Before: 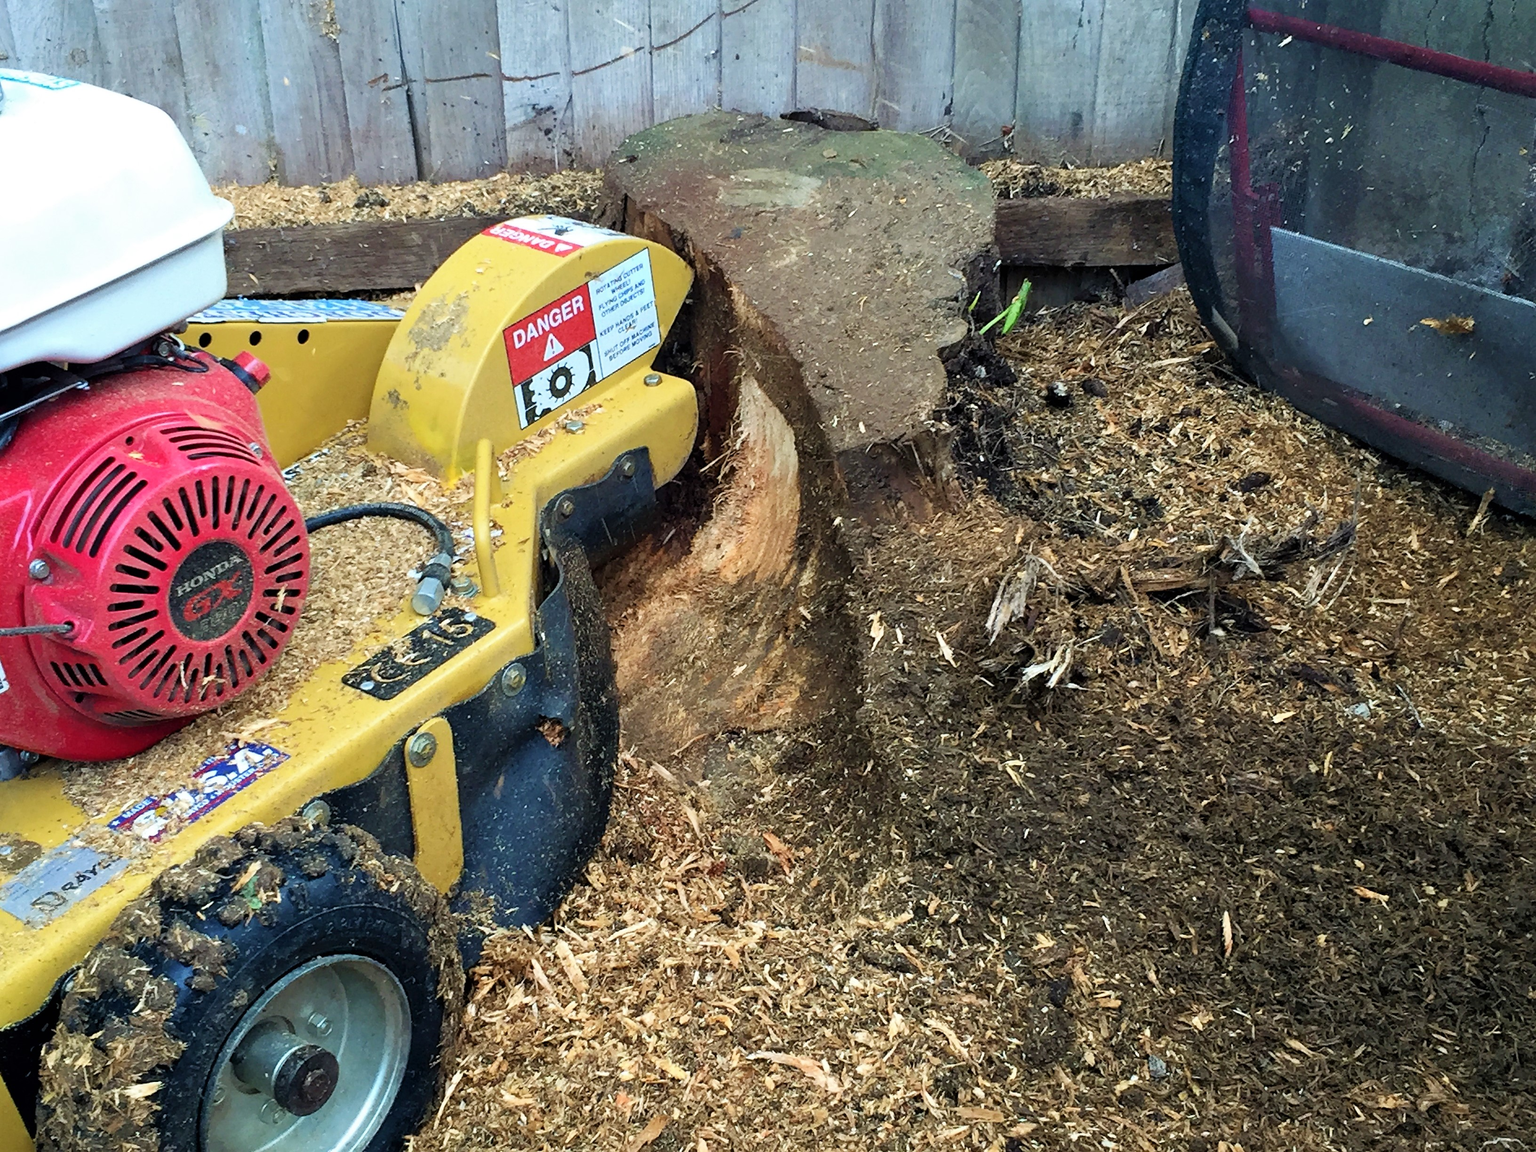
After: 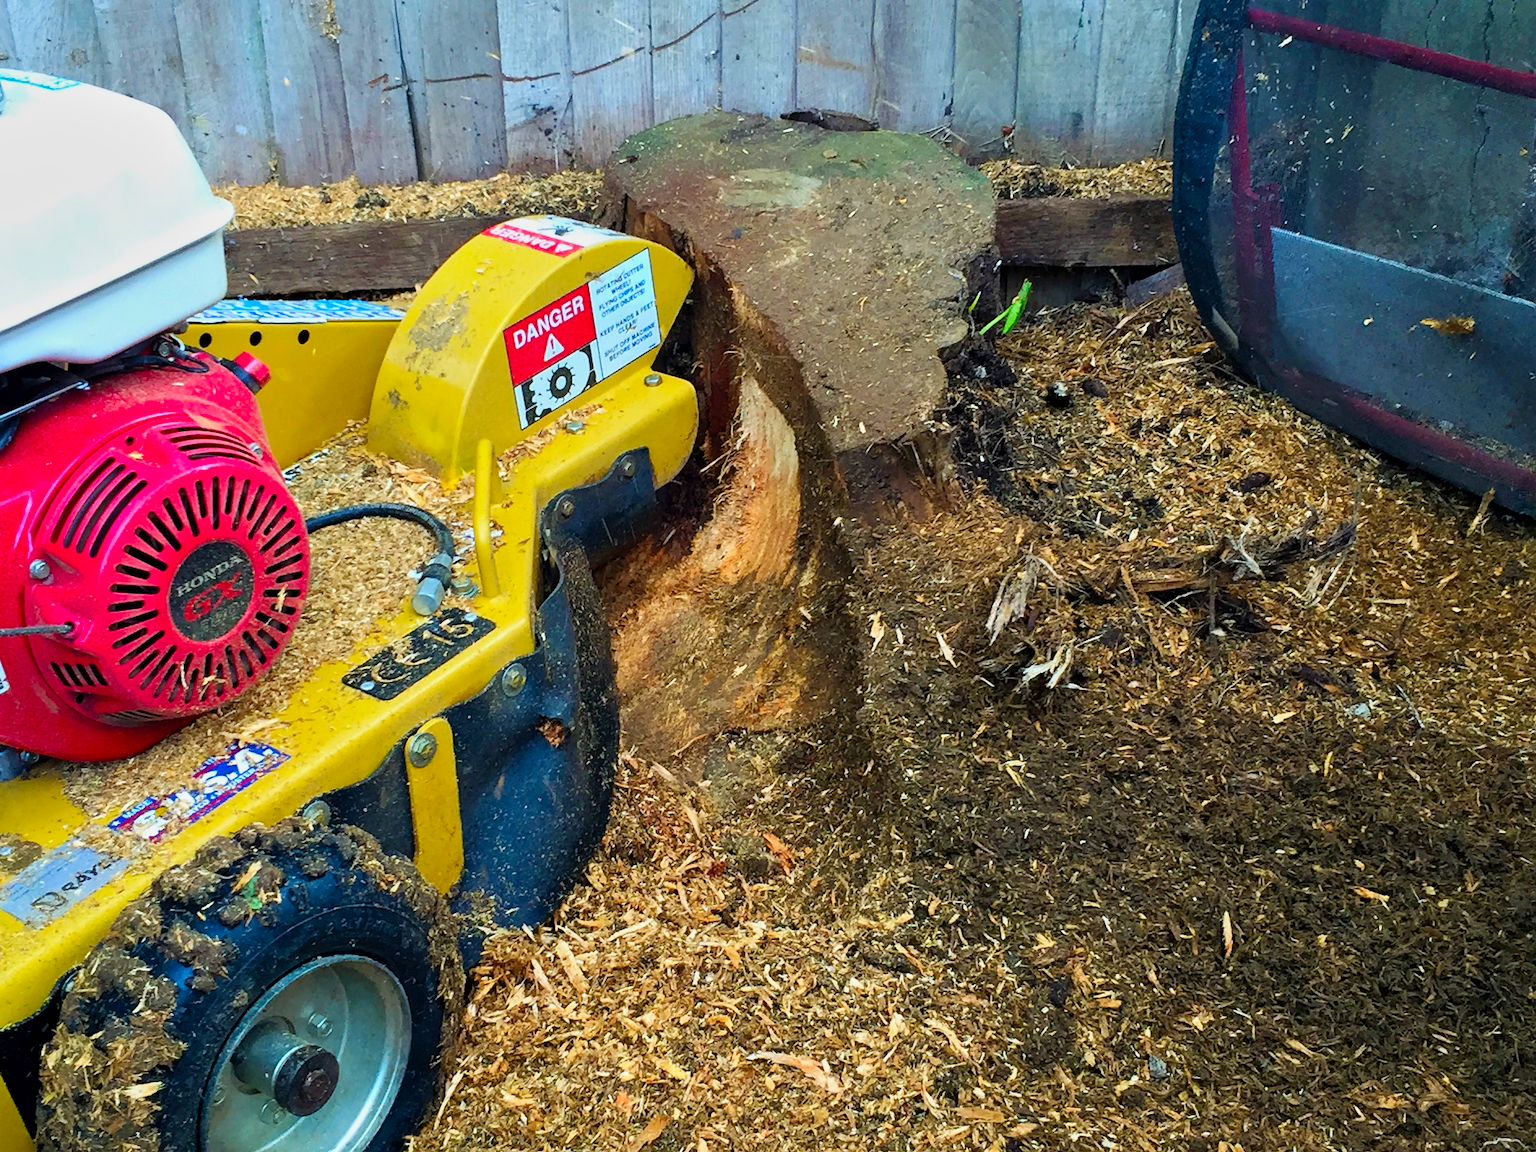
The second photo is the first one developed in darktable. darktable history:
tone equalizer: -8 EV -0.002 EV, -7 EV 0.005 EV, -6 EV -0.009 EV, -5 EV 0.011 EV, -4 EV -0.012 EV, -3 EV 0.007 EV, -2 EV -0.062 EV, -1 EV -0.293 EV, +0 EV -0.582 EV, smoothing diameter 2%, edges refinement/feathering 20, mask exposure compensation -1.57 EV, filter diffusion 5
contrast brightness saturation: brightness -0.02, saturation 0.35
color balance: output saturation 110%
